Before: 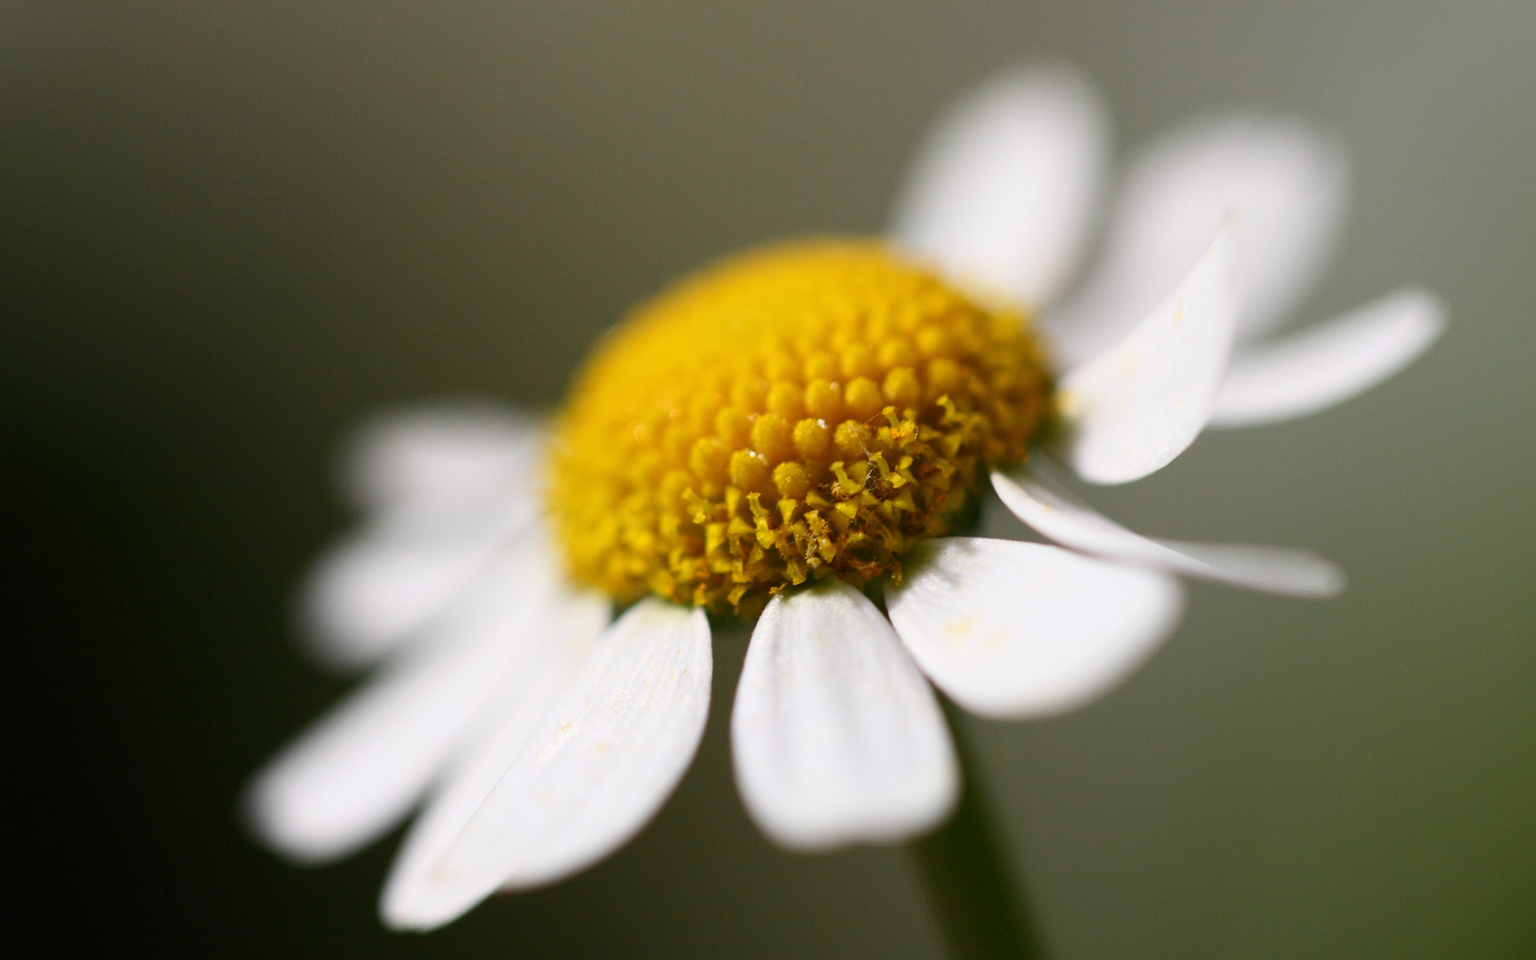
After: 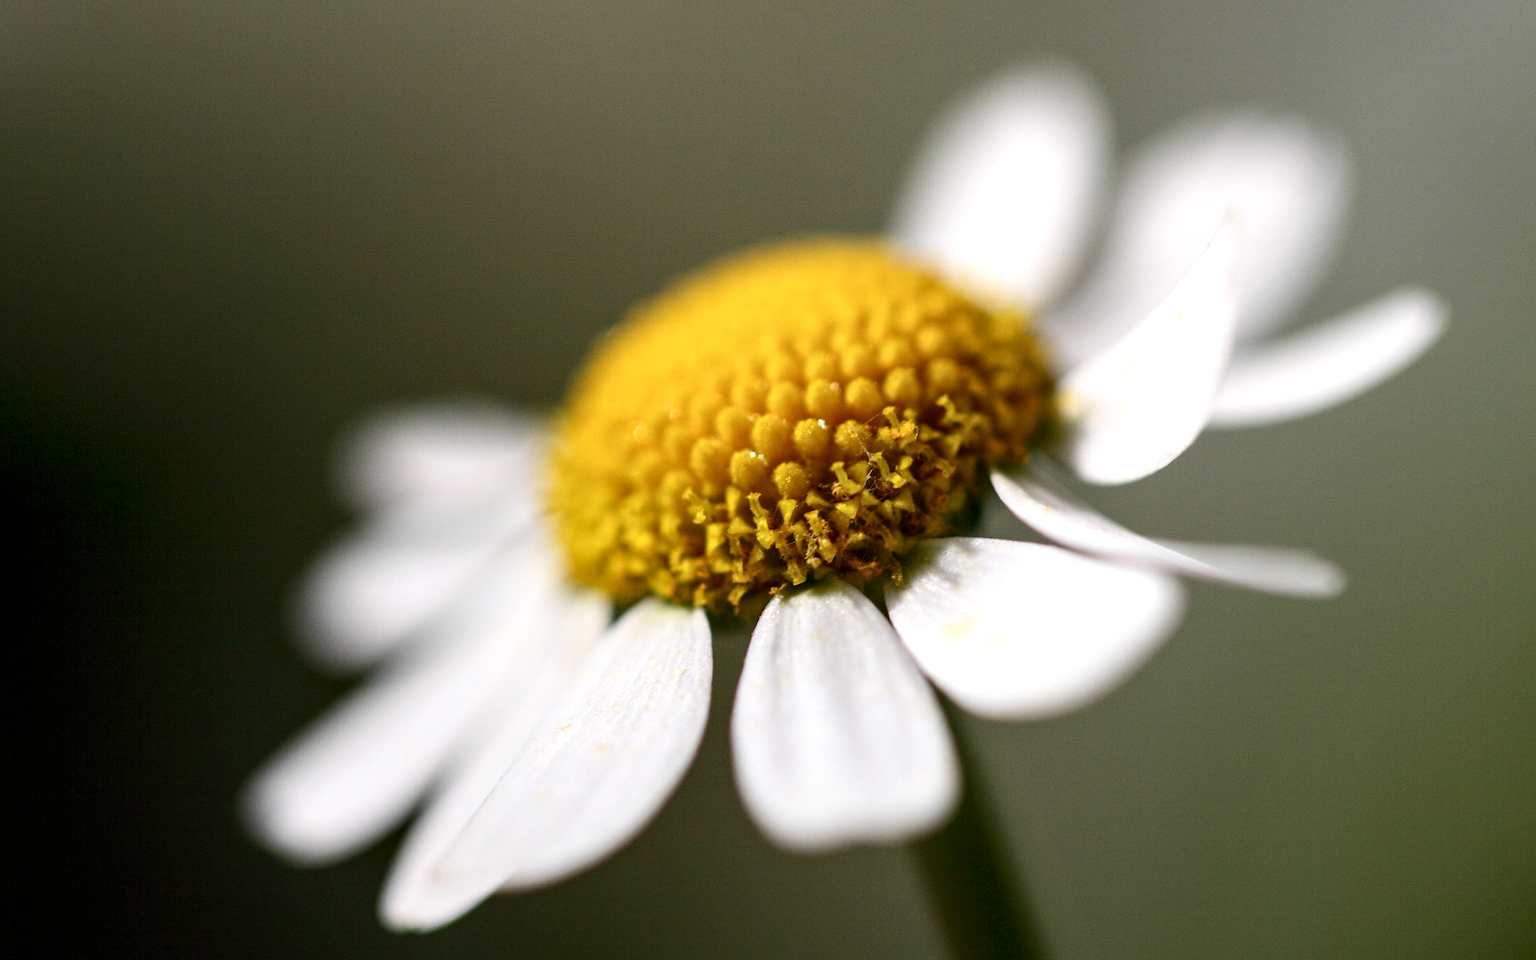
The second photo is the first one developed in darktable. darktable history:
contrast equalizer: octaves 7, y [[0.546, 0.552, 0.554, 0.554, 0.552, 0.546], [0.5 ×6], [0.5 ×6], [0 ×6], [0 ×6]], mix -0.215
local contrast: highlights 60%, shadows 61%, detail 160%
